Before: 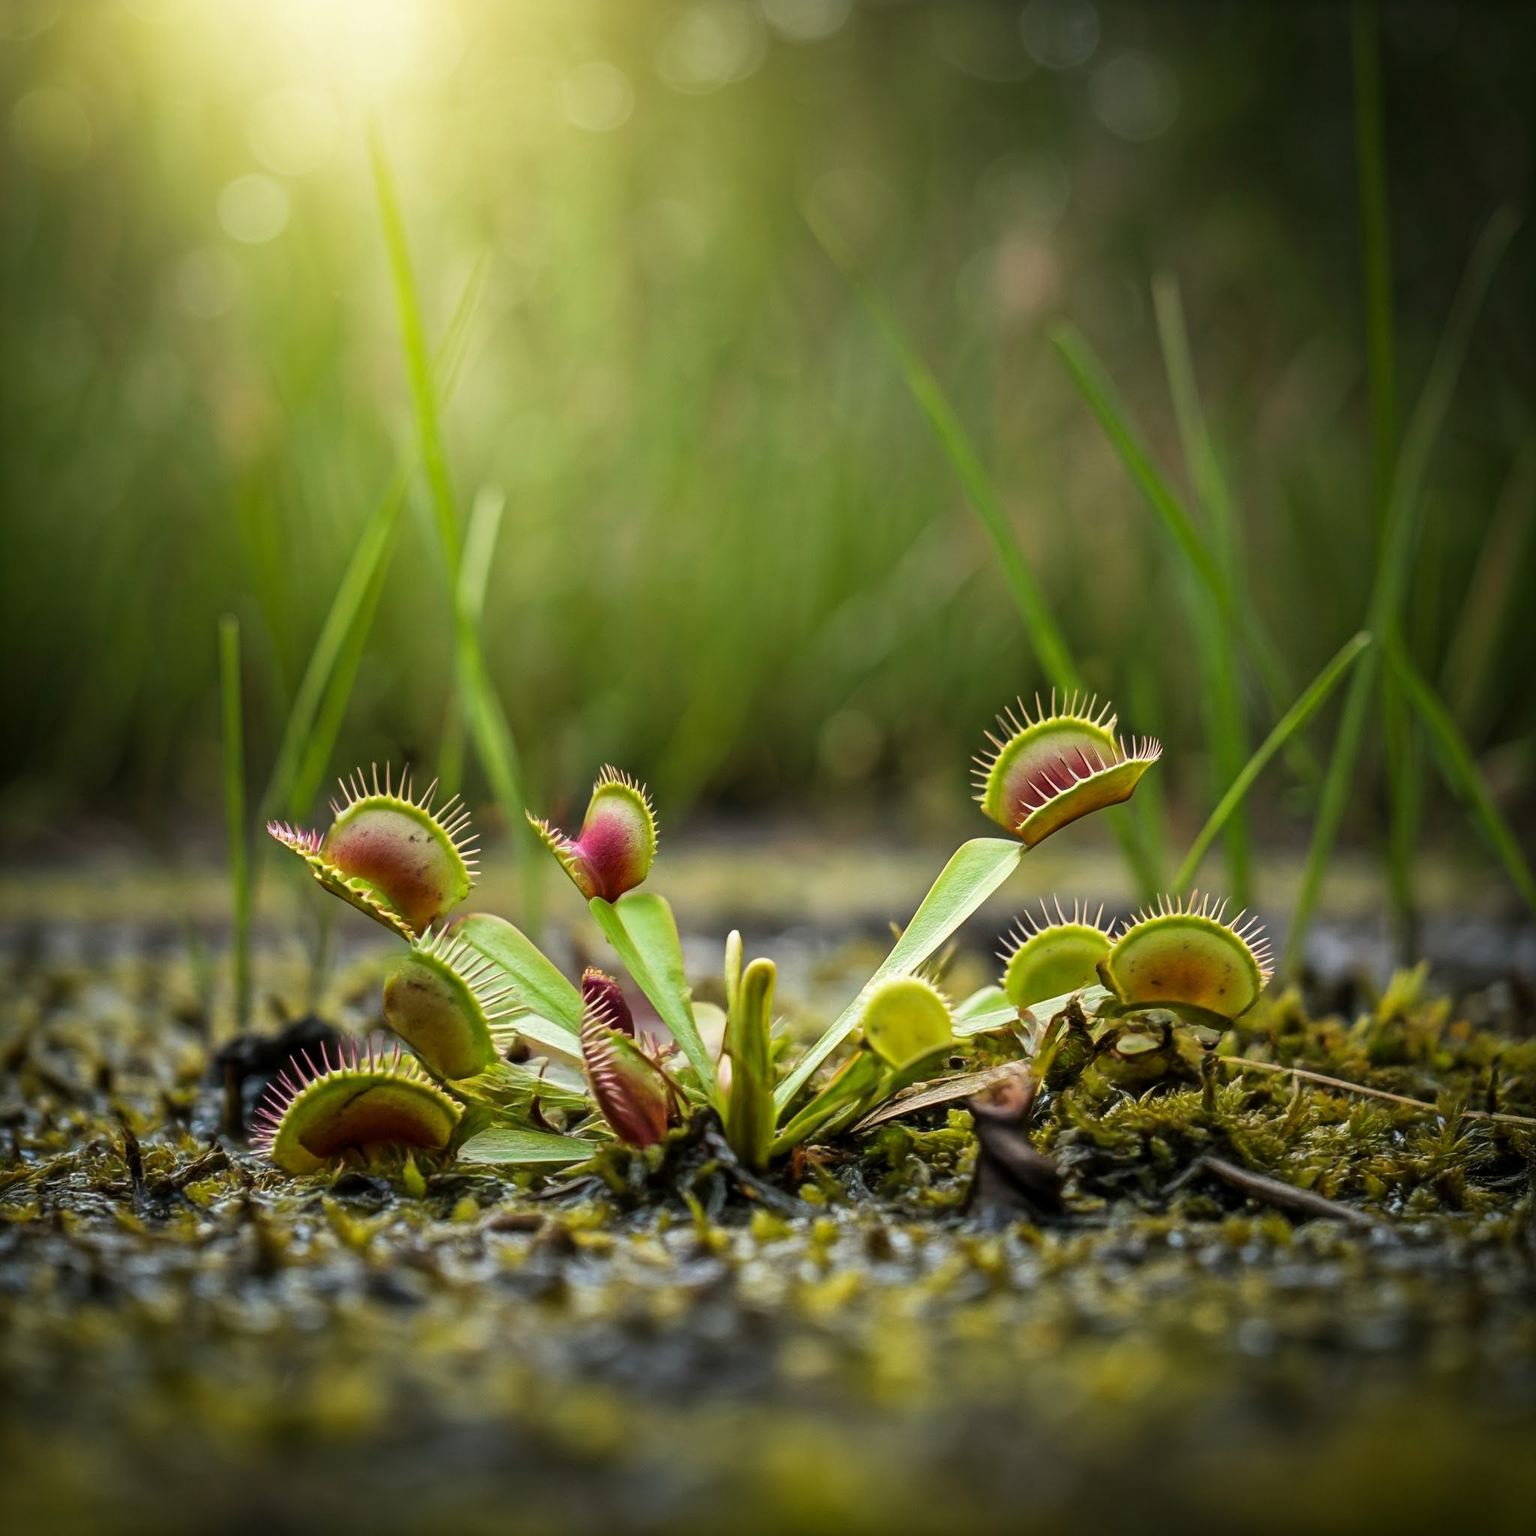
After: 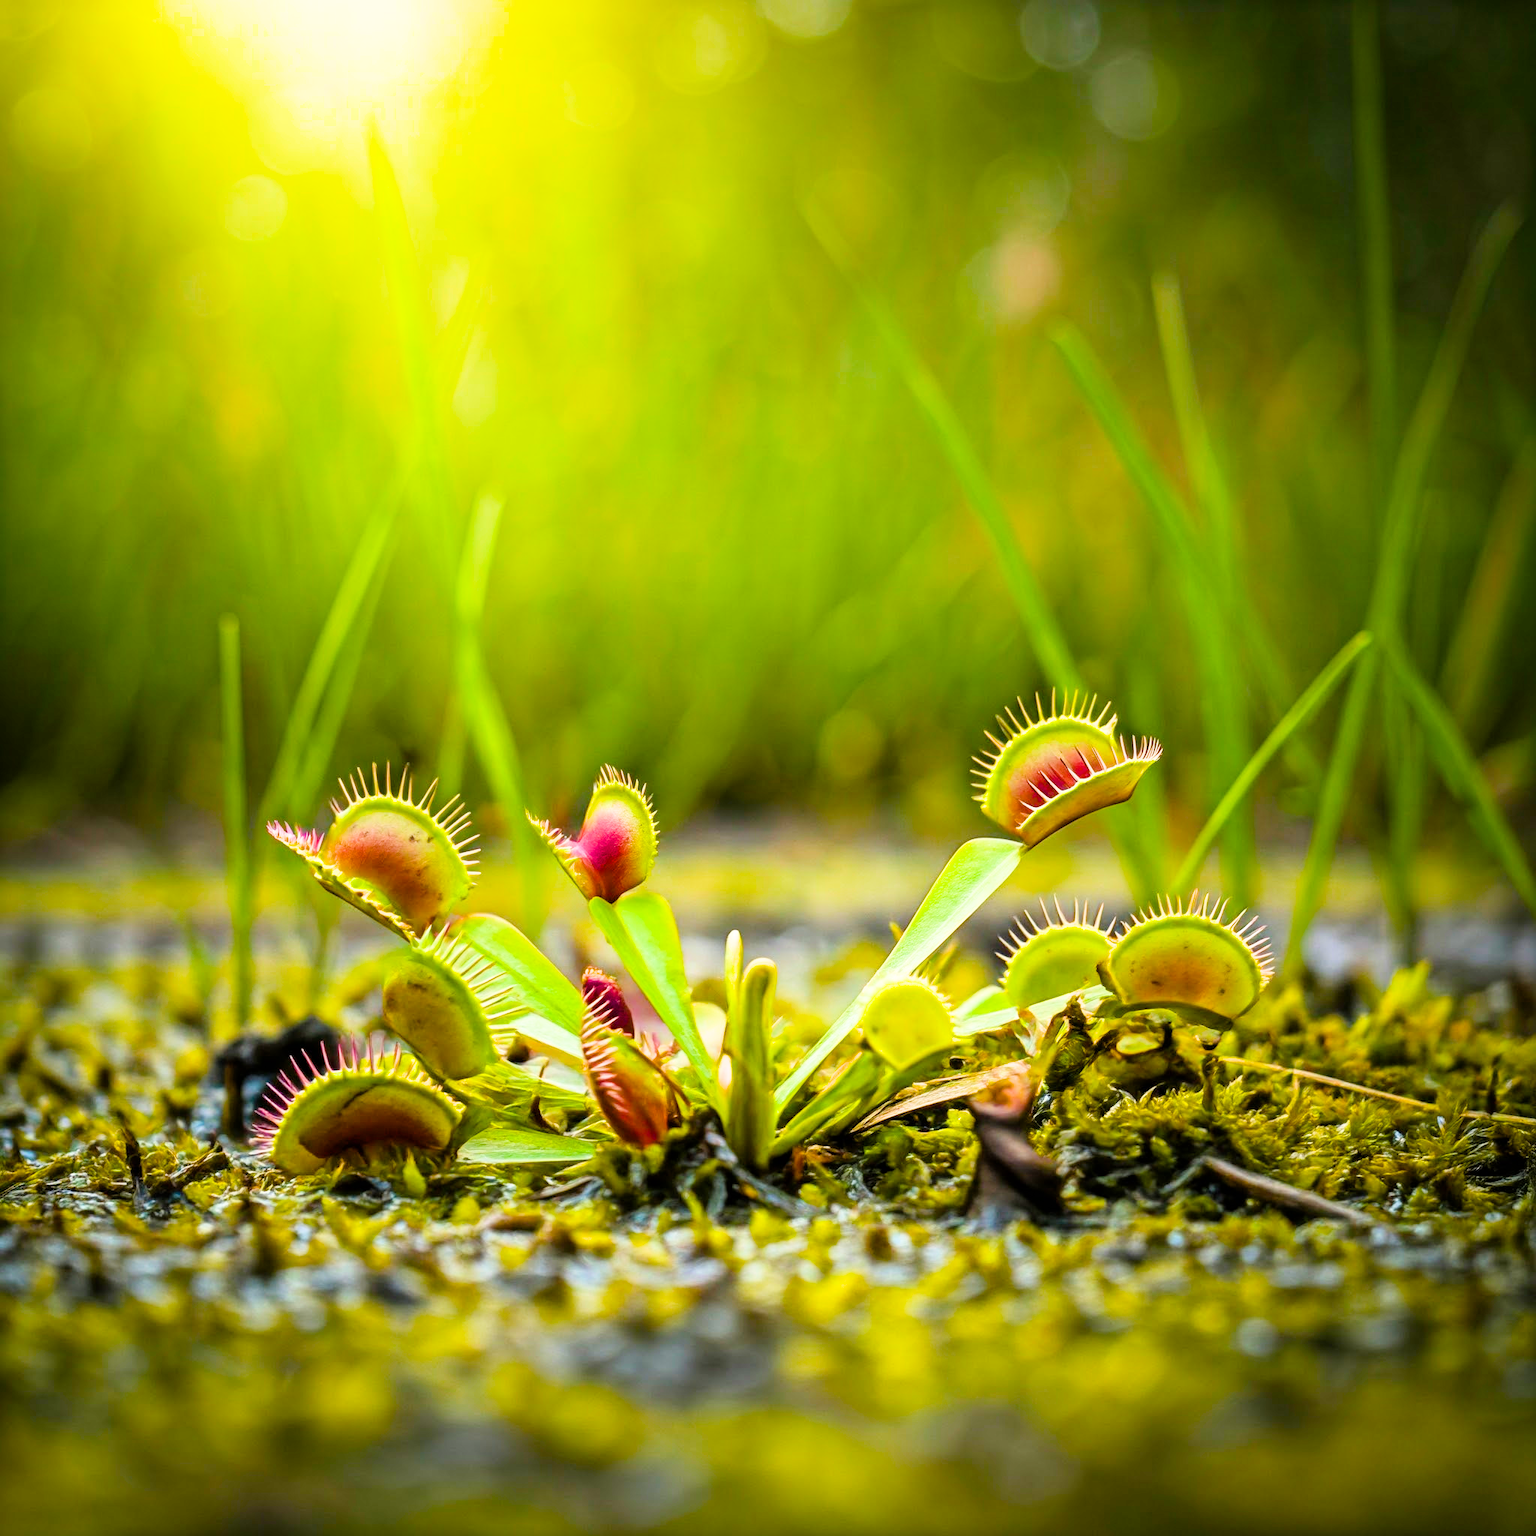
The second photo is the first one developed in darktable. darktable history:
filmic rgb: white relative exposure 3.8 EV, hardness 4.35
color balance rgb: linear chroma grading › global chroma 23.15%, perceptual saturation grading › global saturation 28.7%, perceptual saturation grading › mid-tones 12.04%, perceptual saturation grading › shadows 10.19%, global vibrance 22.22%
exposure: black level correction 0, exposure 1.35 EV, compensate exposure bias true, compensate highlight preservation false
